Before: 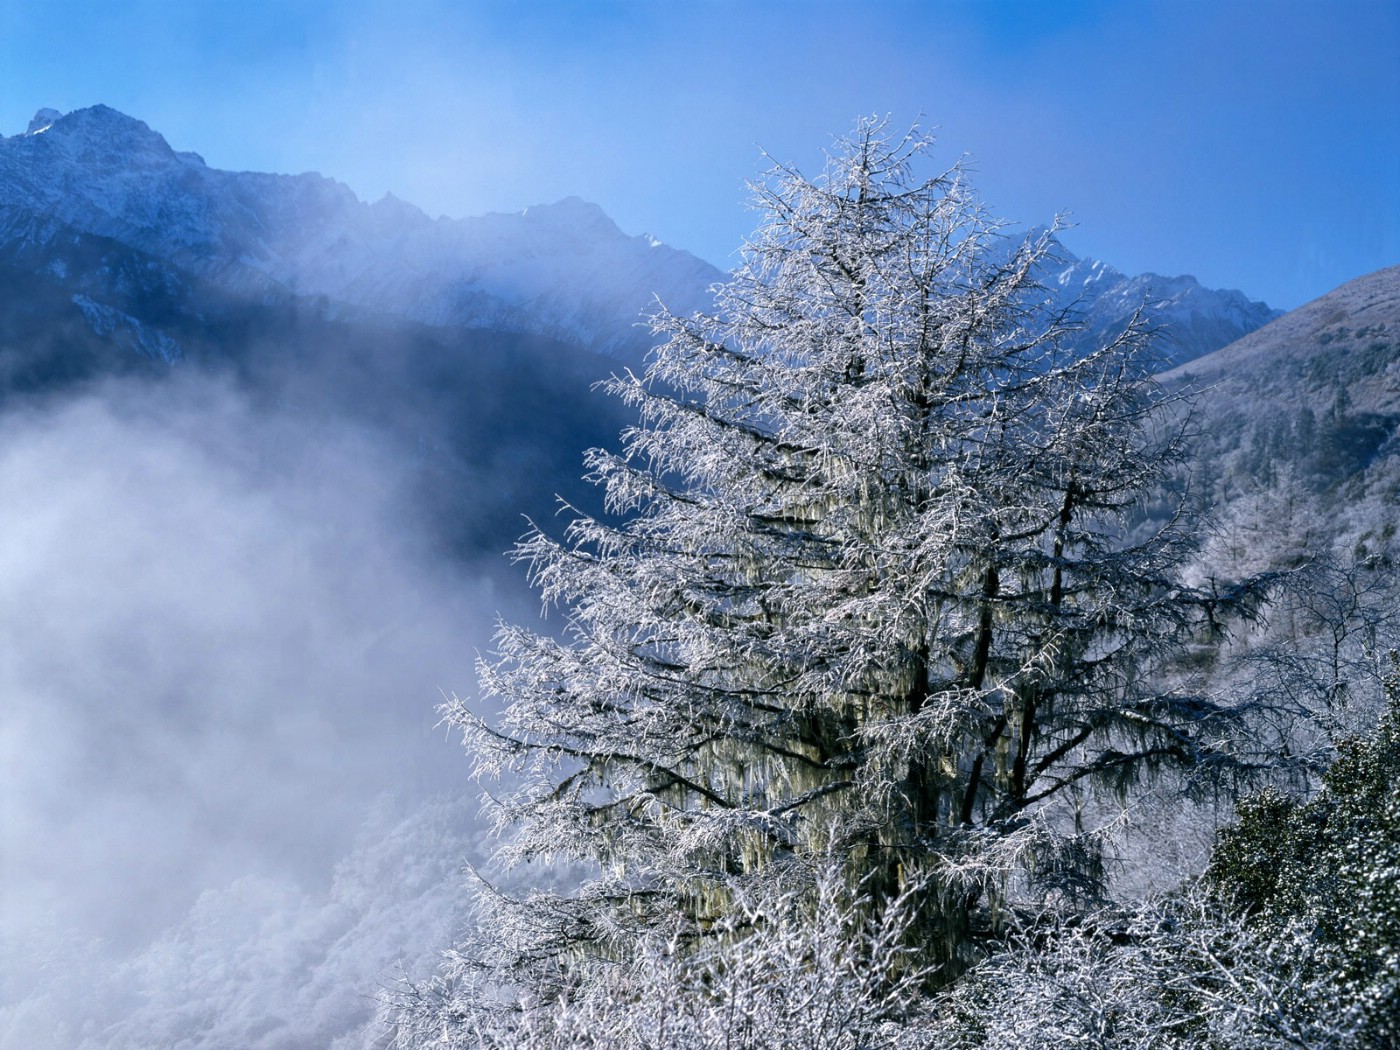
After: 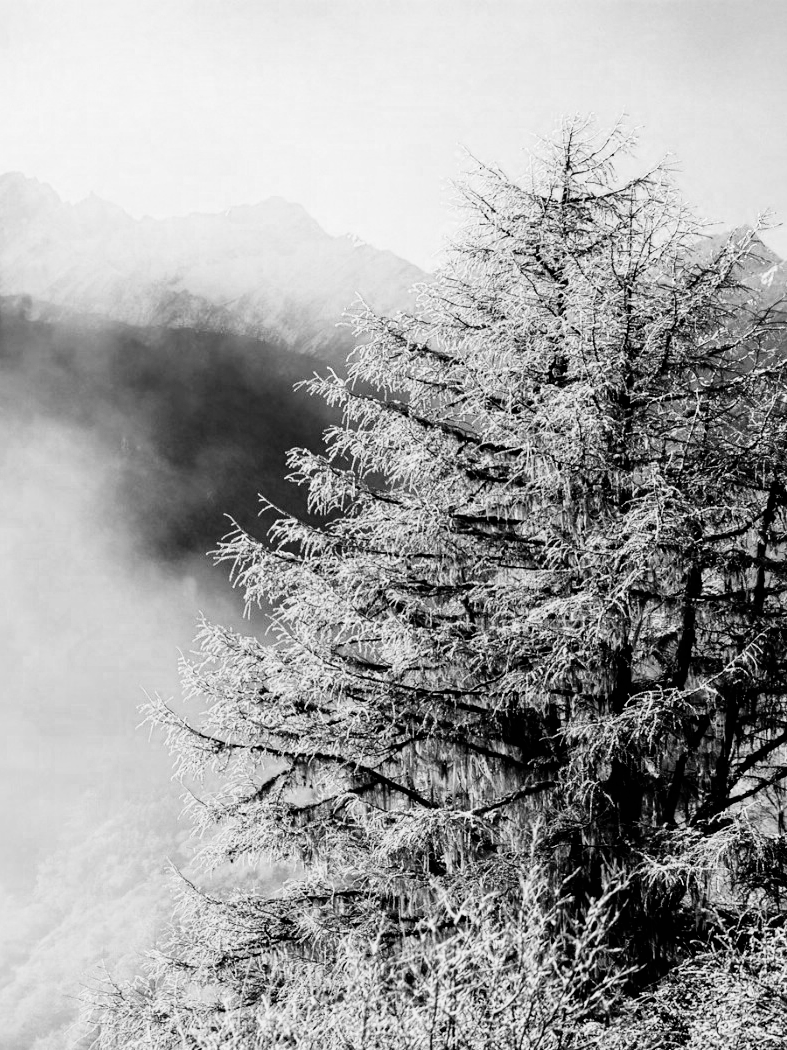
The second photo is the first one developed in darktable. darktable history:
color zones: curves: ch0 [(0, 0.613) (0.01, 0.613) (0.245, 0.448) (0.498, 0.529) (0.642, 0.665) (0.879, 0.777) (0.99, 0.613)]; ch1 [(0, 0) (0.143, 0) (0.286, 0) (0.429, 0) (0.571, 0) (0.714, 0) (0.857, 0)]
crop: left 21.26%, right 22.52%
exposure: compensate exposure bias true, compensate highlight preservation false
color balance rgb: highlights gain › chroma 1.036%, highlights gain › hue 60.19°, perceptual saturation grading › global saturation 20%, perceptual saturation grading › highlights -25.144%, perceptual saturation grading › shadows 49.257%, contrast 4.086%
filmic rgb: black relative exposure -5.09 EV, white relative exposure 3.52 EV, hardness 3.17, contrast 1.386, highlights saturation mix -49.22%, iterations of high-quality reconstruction 10
